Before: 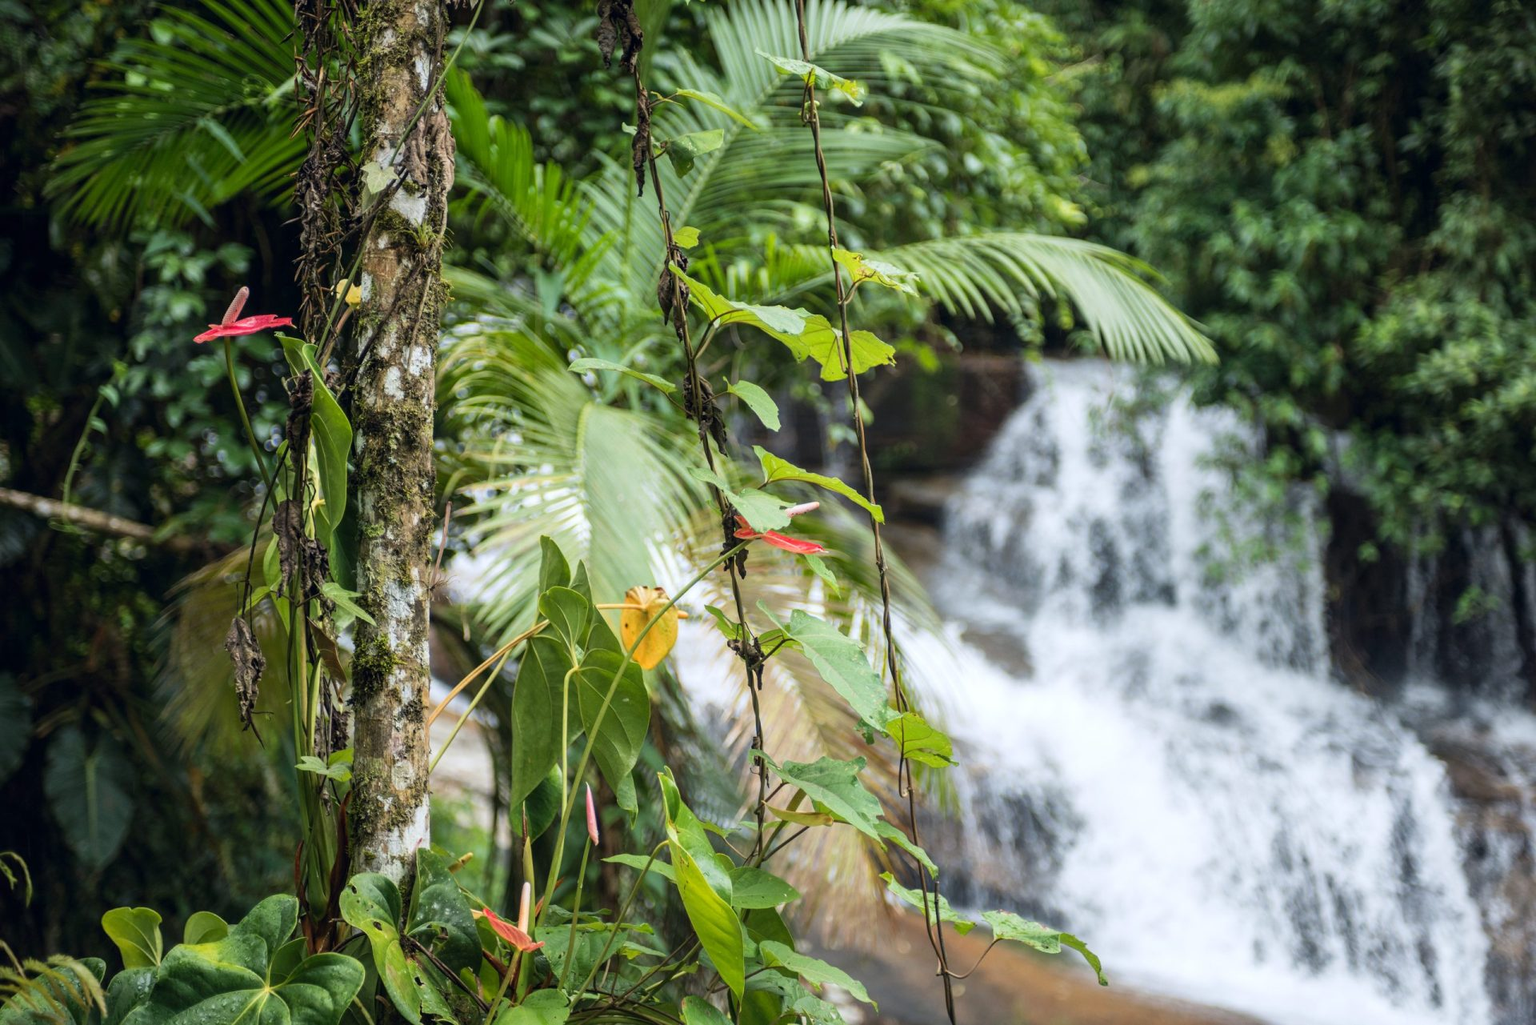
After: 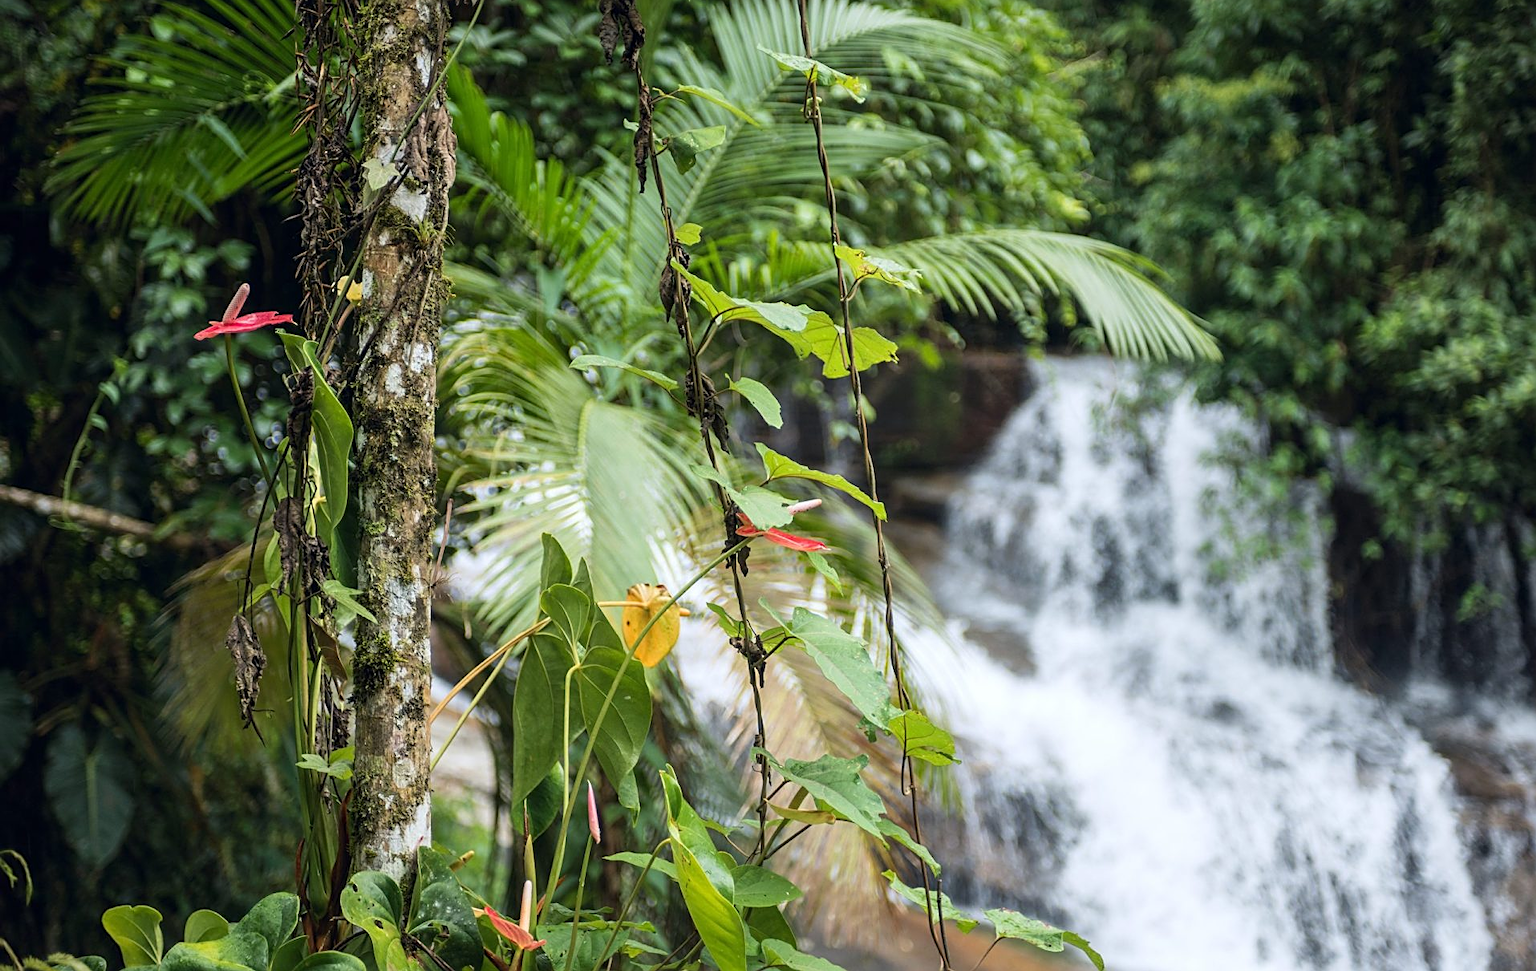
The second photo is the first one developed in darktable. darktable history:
crop: top 0.405%, right 0.256%, bottom 5.035%
sharpen: on, module defaults
